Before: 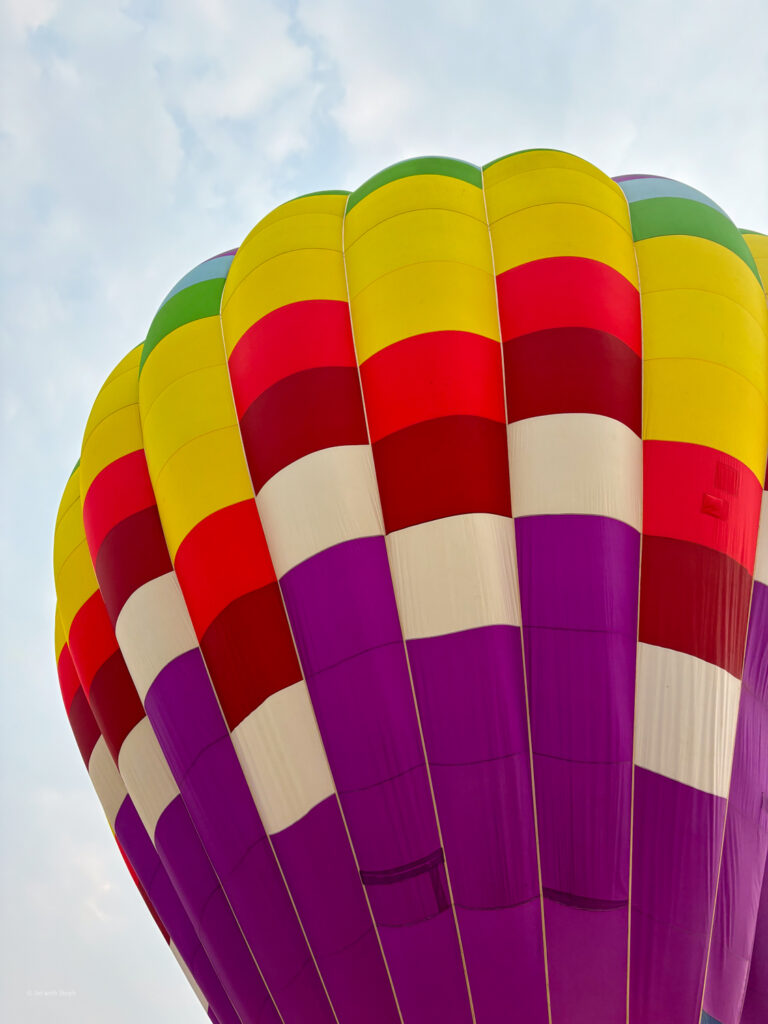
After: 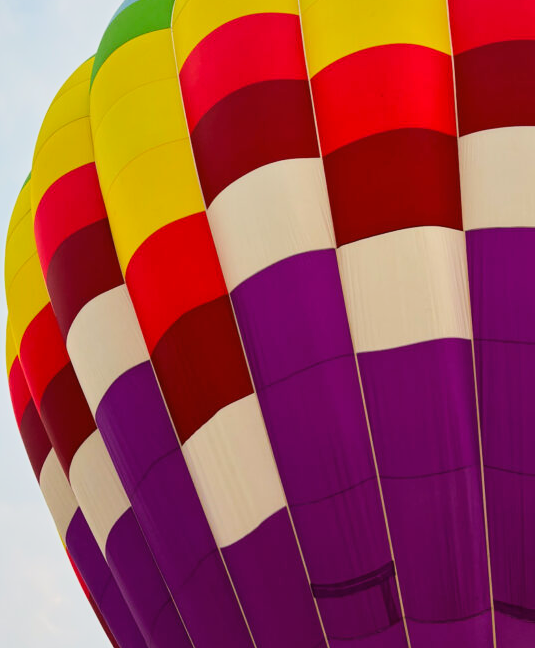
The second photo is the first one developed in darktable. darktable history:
crop: left 6.489%, top 28.073%, right 23.848%, bottom 8.551%
filmic rgb: black relative exposure -16 EV, white relative exposure 2.9 EV, threshold 2.95 EV, structure ↔ texture 99.52%, hardness 9.99, enable highlight reconstruction true
tone curve: curves: ch0 [(0, 0.02) (0.063, 0.058) (0.262, 0.243) (0.447, 0.468) (0.544, 0.596) (0.805, 0.823) (1, 0.952)]; ch1 [(0, 0) (0.339, 0.31) (0.417, 0.401) (0.452, 0.455) (0.482, 0.483) (0.502, 0.499) (0.517, 0.506) (0.55, 0.542) (0.588, 0.604) (0.729, 0.782) (1, 1)]; ch2 [(0, 0) (0.346, 0.34) (0.431, 0.45) (0.485, 0.487) (0.5, 0.496) (0.527, 0.526) (0.56, 0.574) (0.613, 0.642) (0.679, 0.703) (1, 1)], color space Lab, linked channels, preserve colors none
